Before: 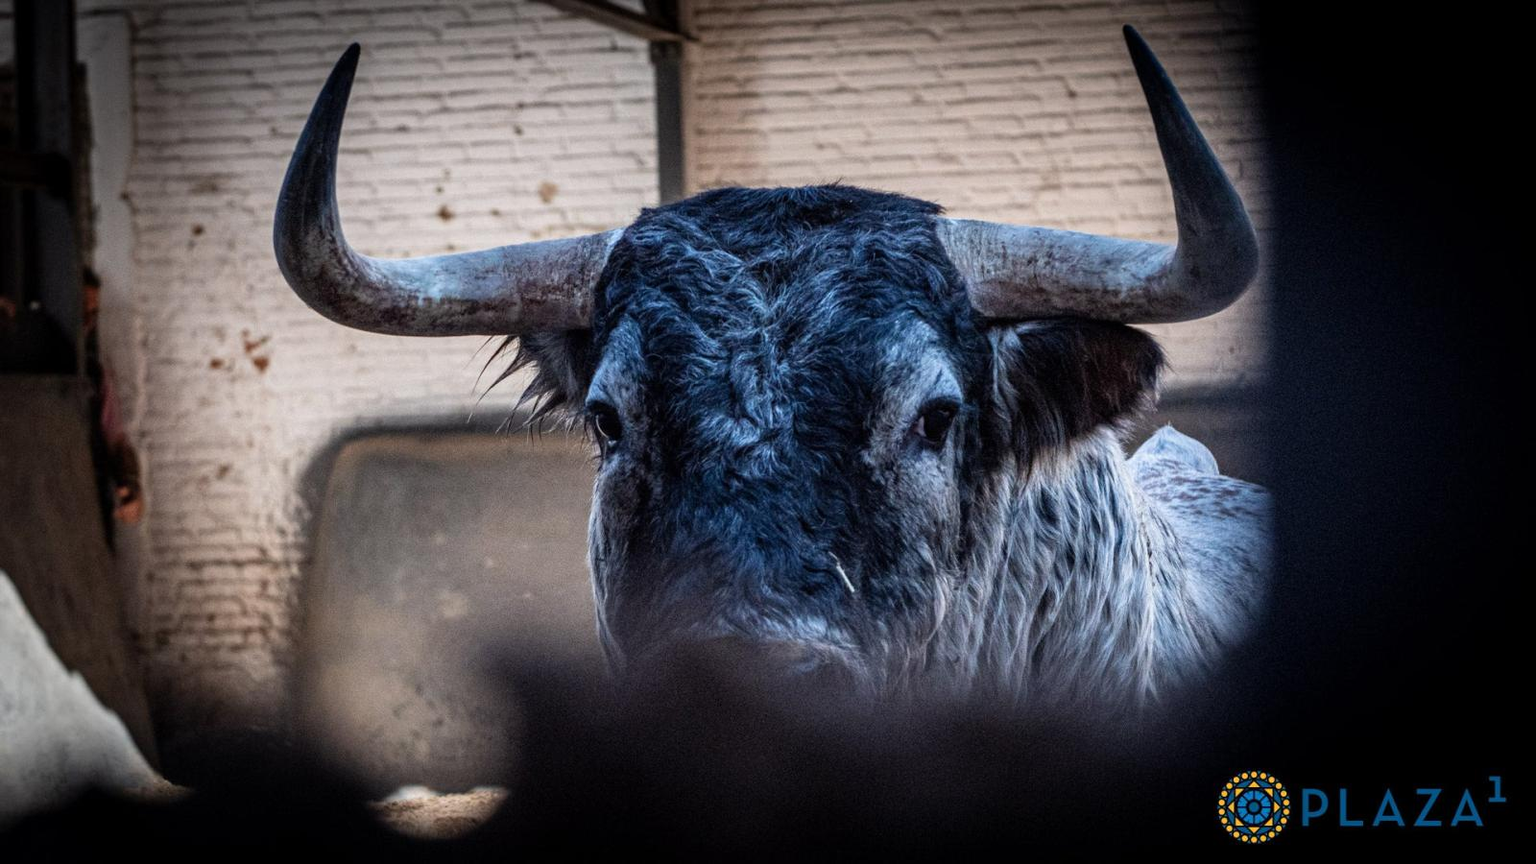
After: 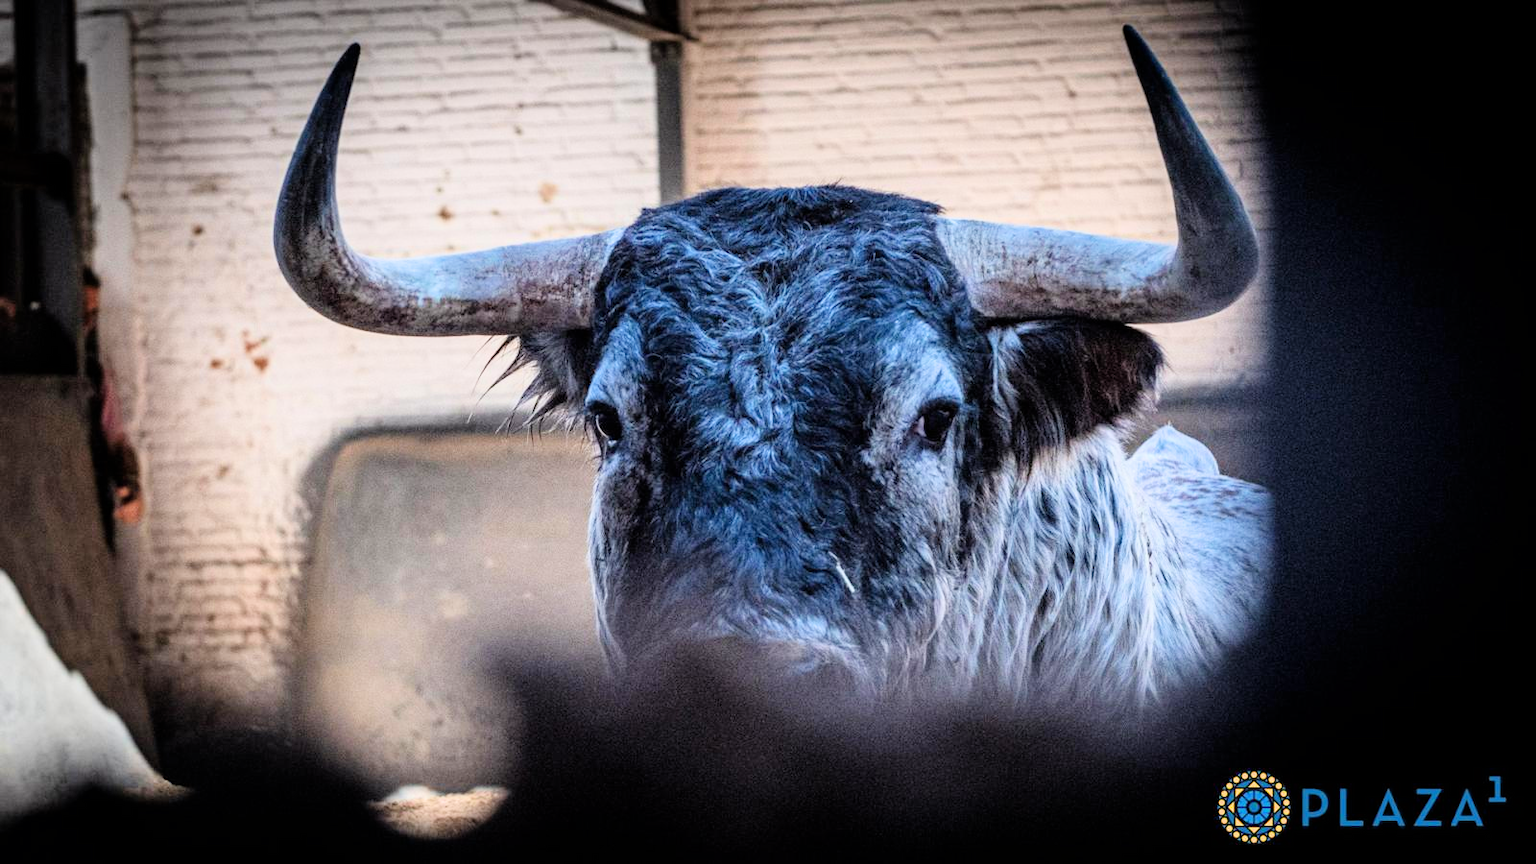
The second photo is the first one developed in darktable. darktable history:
exposure: black level correction 0, exposure 1.45 EV, compensate exposure bias true, compensate highlight preservation false
filmic rgb: black relative exposure -7.65 EV, white relative exposure 4.56 EV, hardness 3.61, color science v6 (2022)
